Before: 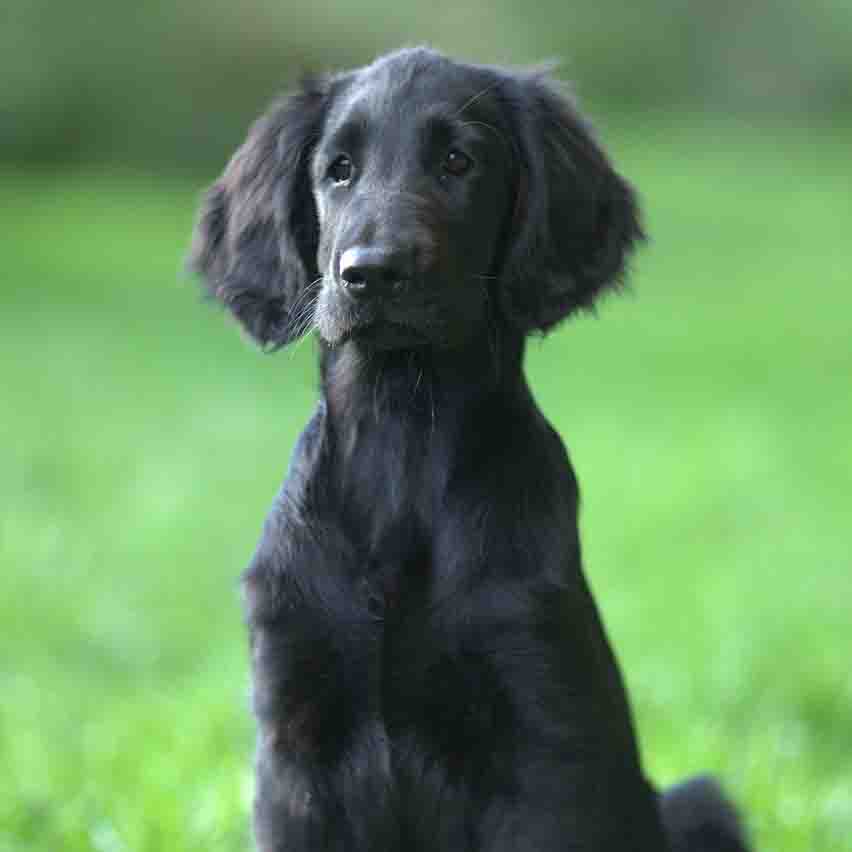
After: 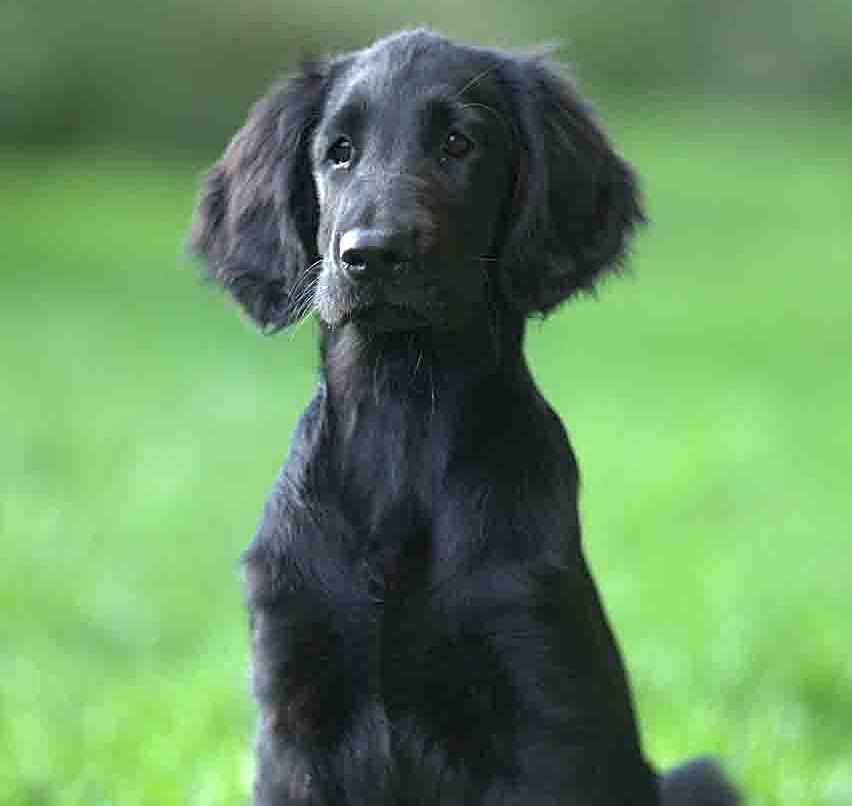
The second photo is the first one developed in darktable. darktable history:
crop and rotate: top 2.181%, bottom 3.209%
tone equalizer: on, module defaults
sharpen: on, module defaults
